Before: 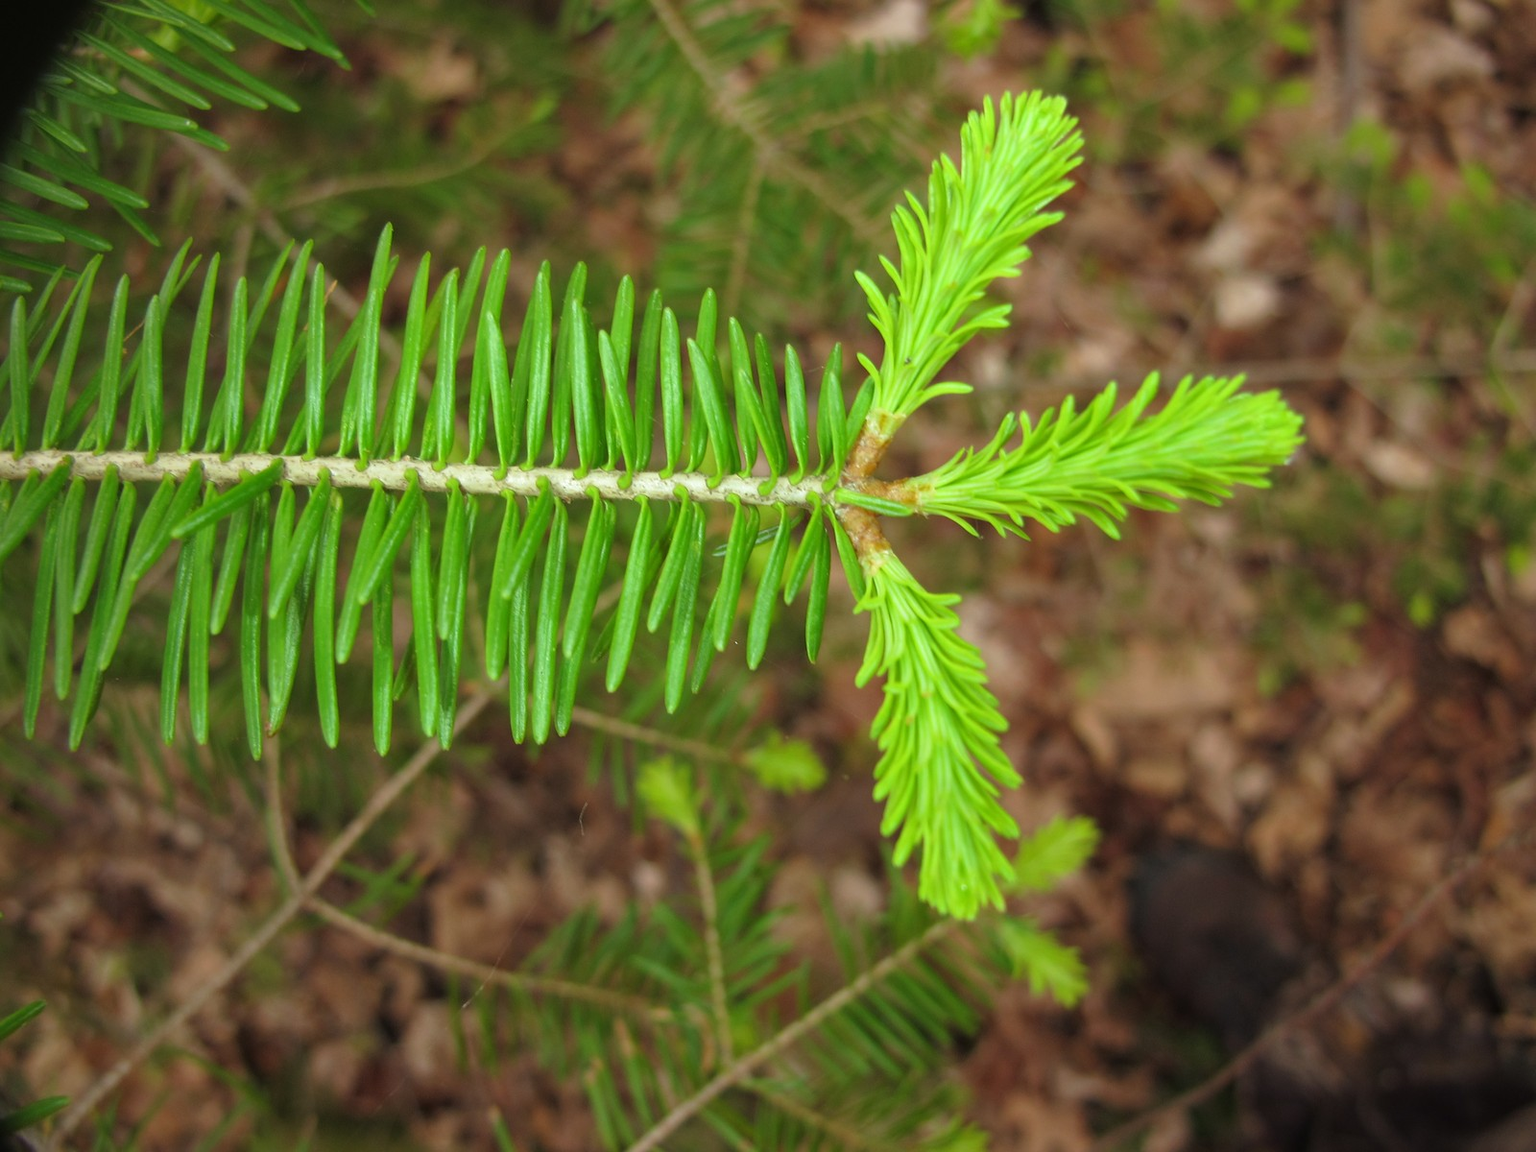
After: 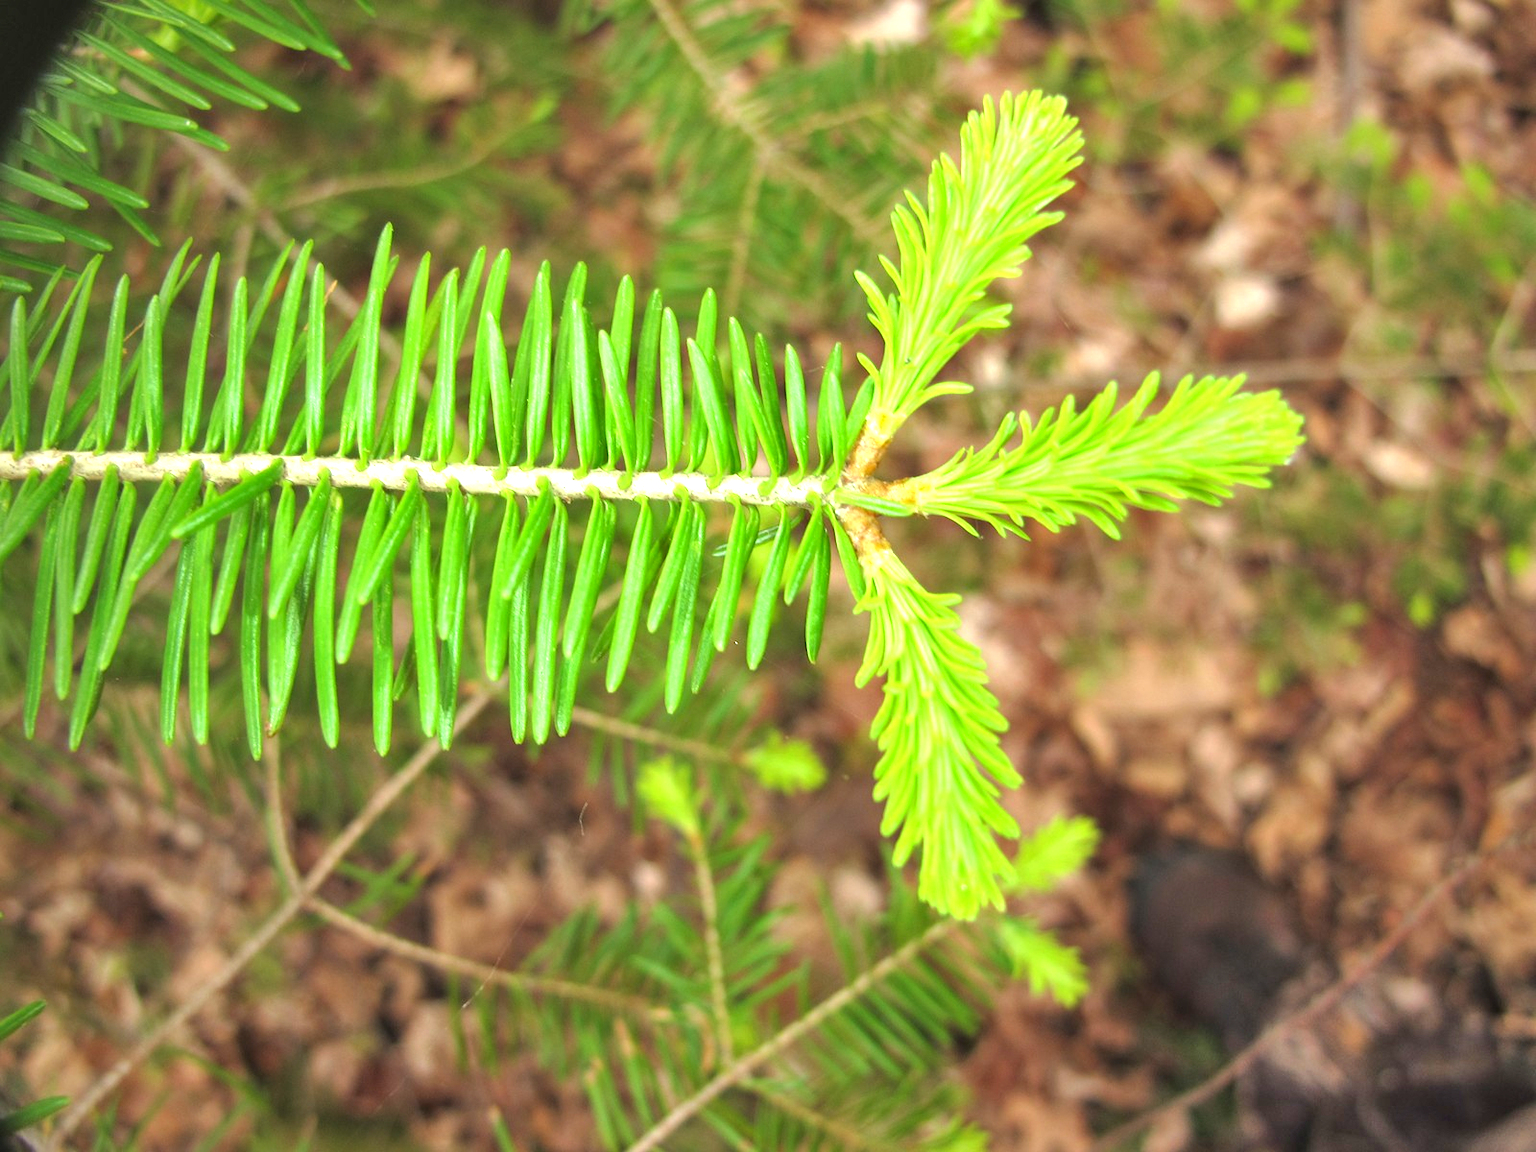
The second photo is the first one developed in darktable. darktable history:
exposure: black level correction 0, exposure 1.2 EV, compensate highlight preservation false
shadows and highlights: shadows 75.38, highlights -25.11, soften with gaussian
